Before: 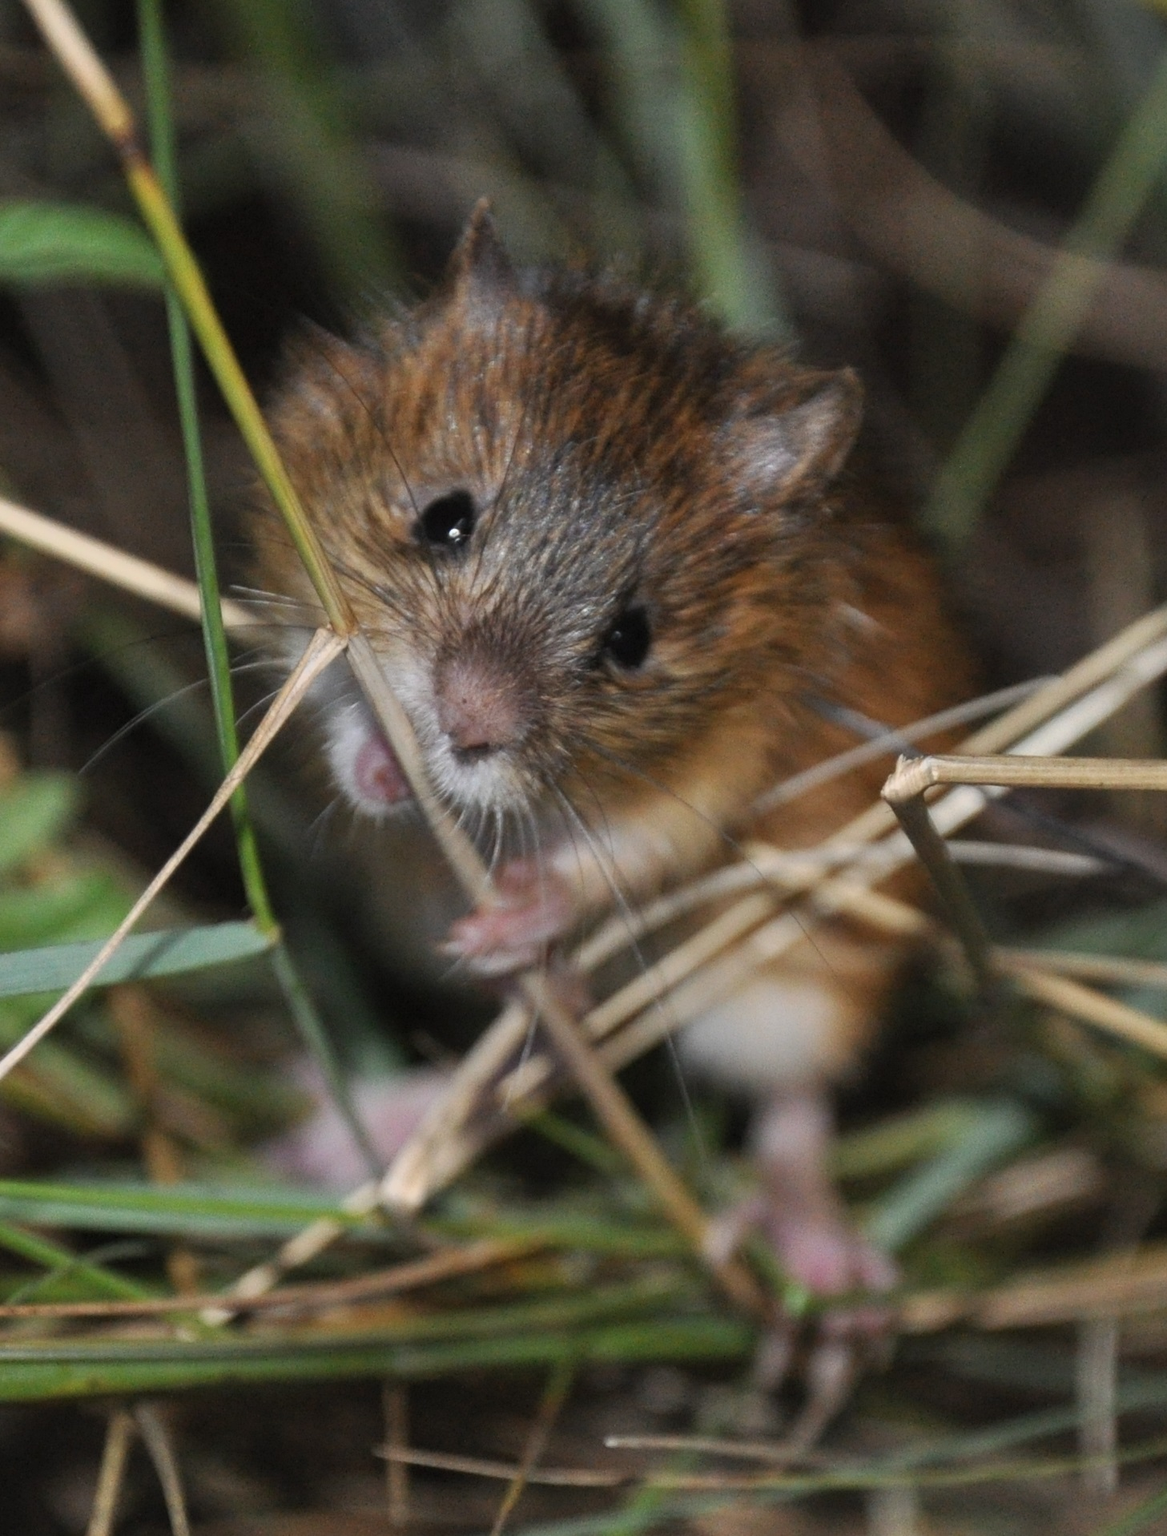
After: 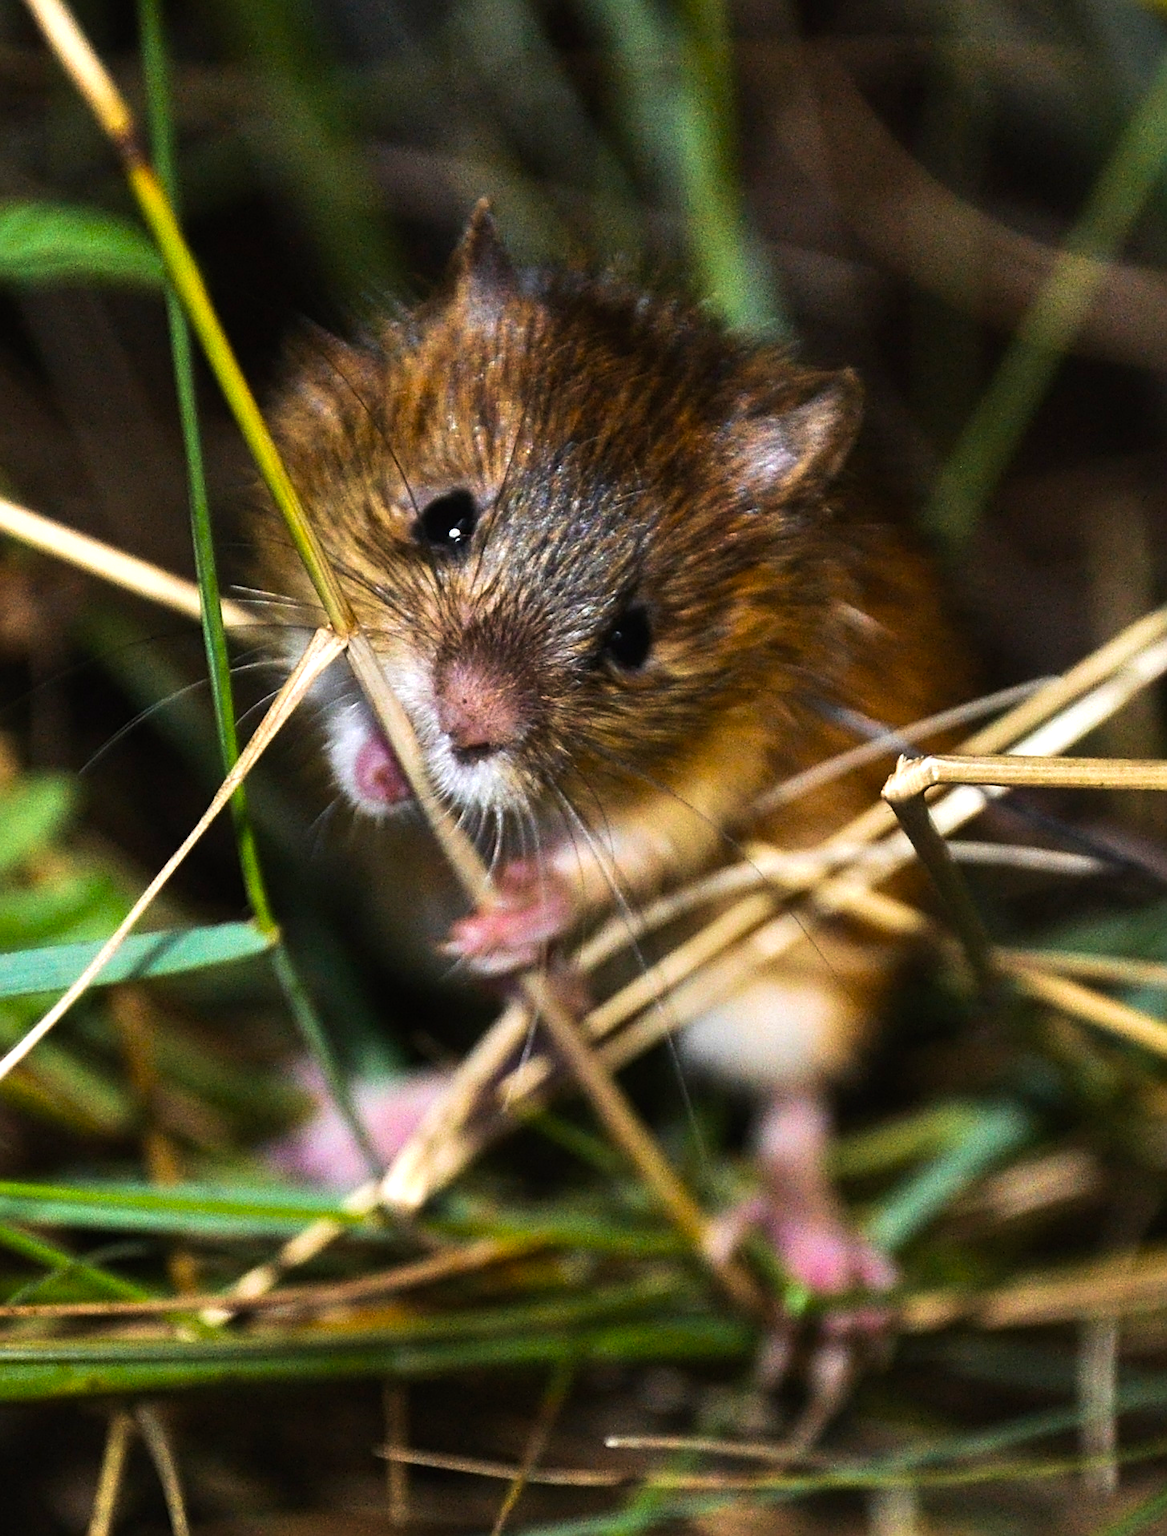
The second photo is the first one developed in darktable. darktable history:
color balance rgb: linear chroma grading › global chroma 15%, perceptual saturation grading › global saturation 30%
velvia: strength 45%
tone equalizer: -8 EV -1.08 EV, -7 EV -1.01 EV, -6 EV -0.867 EV, -5 EV -0.578 EV, -3 EV 0.578 EV, -2 EV 0.867 EV, -1 EV 1.01 EV, +0 EV 1.08 EV, edges refinement/feathering 500, mask exposure compensation -1.57 EV, preserve details no
sharpen: on, module defaults
